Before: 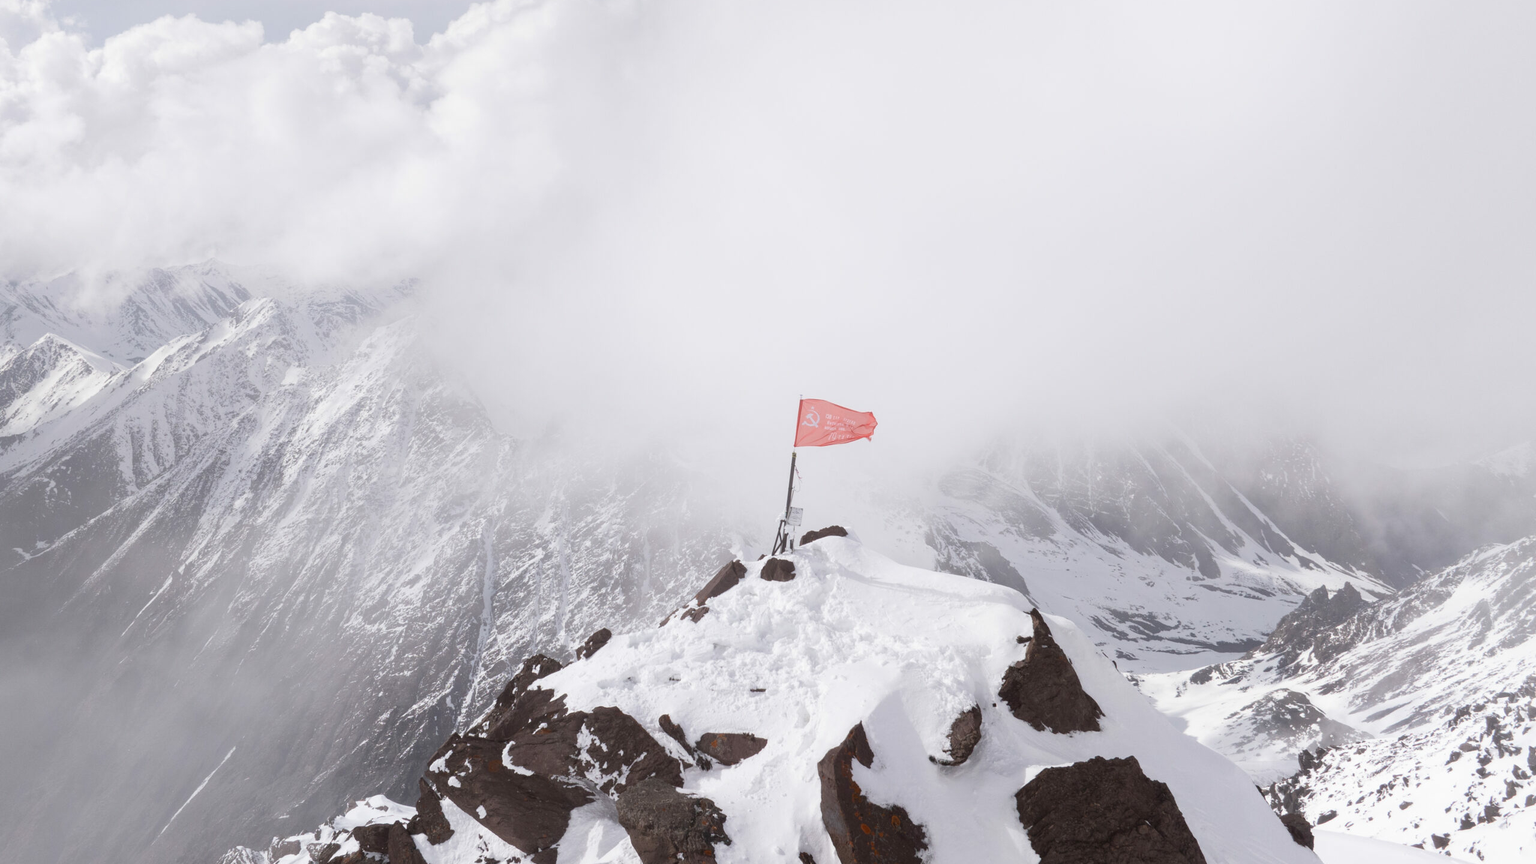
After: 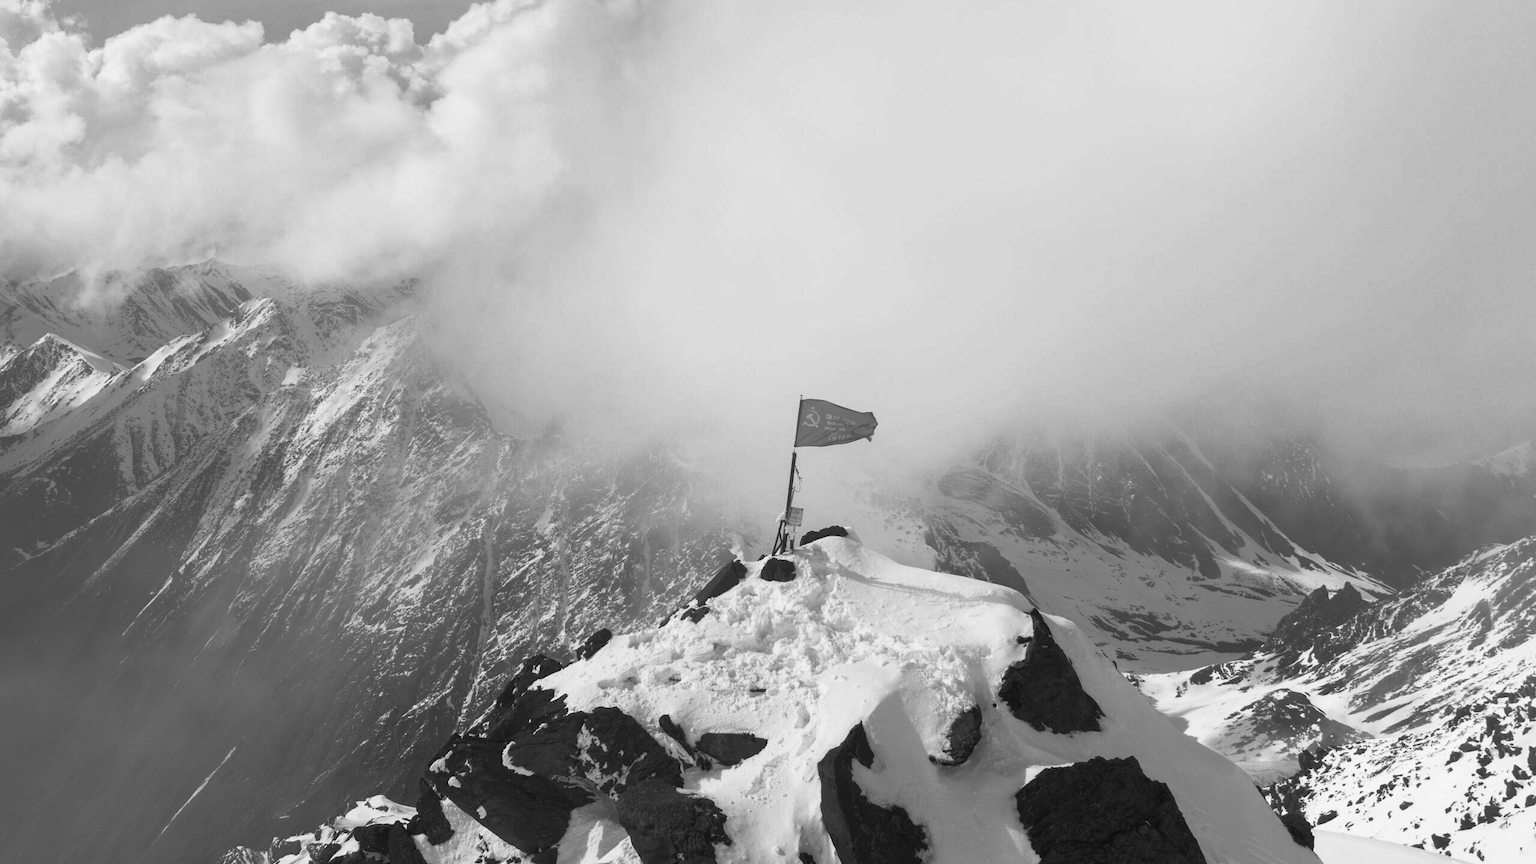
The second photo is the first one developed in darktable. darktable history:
base curve: curves: ch0 [(0, 0) (0.564, 0.291) (0.802, 0.731) (1, 1)]
monochrome: on, module defaults
tone equalizer: -7 EV 0.18 EV, -6 EV 0.12 EV, -5 EV 0.08 EV, -4 EV 0.04 EV, -2 EV -0.02 EV, -1 EV -0.04 EV, +0 EV -0.06 EV, luminance estimator HSV value / RGB max
